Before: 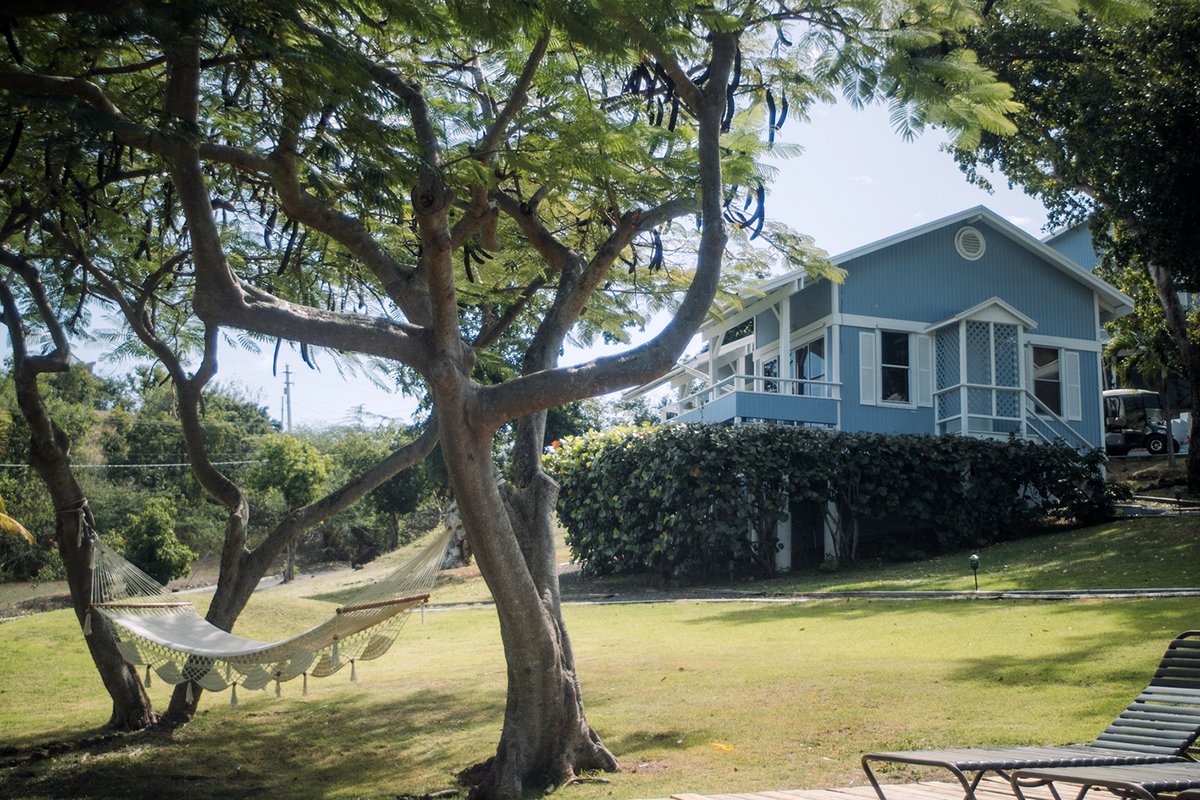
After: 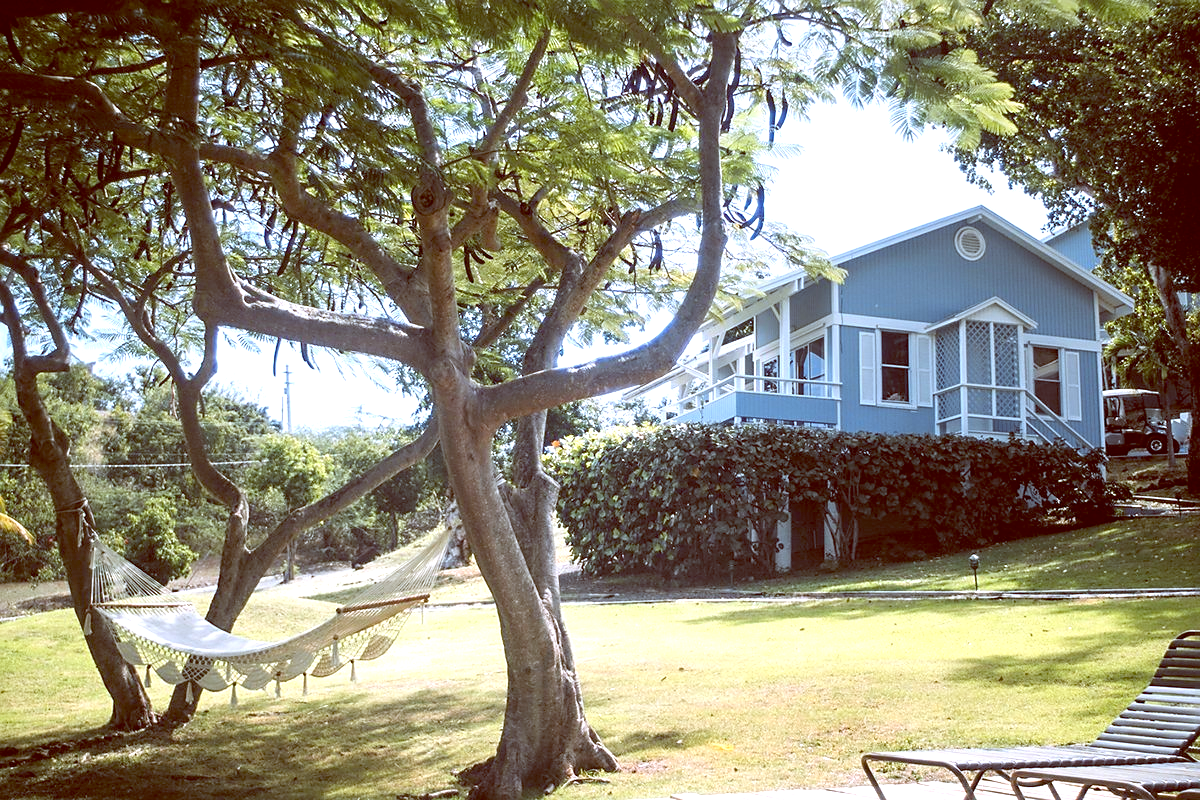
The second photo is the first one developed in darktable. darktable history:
sharpen: radius 1.864, amount 0.398, threshold 1.271
color balance: lift [1, 1.011, 0.999, 0.989], gamma [1.109, 1.045, 1.039, 0.955], gain [0.917, 0.936, 0.952, 1.064], contrast 2.32%, contrast fulcrum 19%, output saturation 101%
color calibration: illuminant as shot in camera, x 0.358, y 0.373, temperature 4628.91 K
exposure: black level correction 0, exposure 0.9 EV, compensate highlight preservation false
